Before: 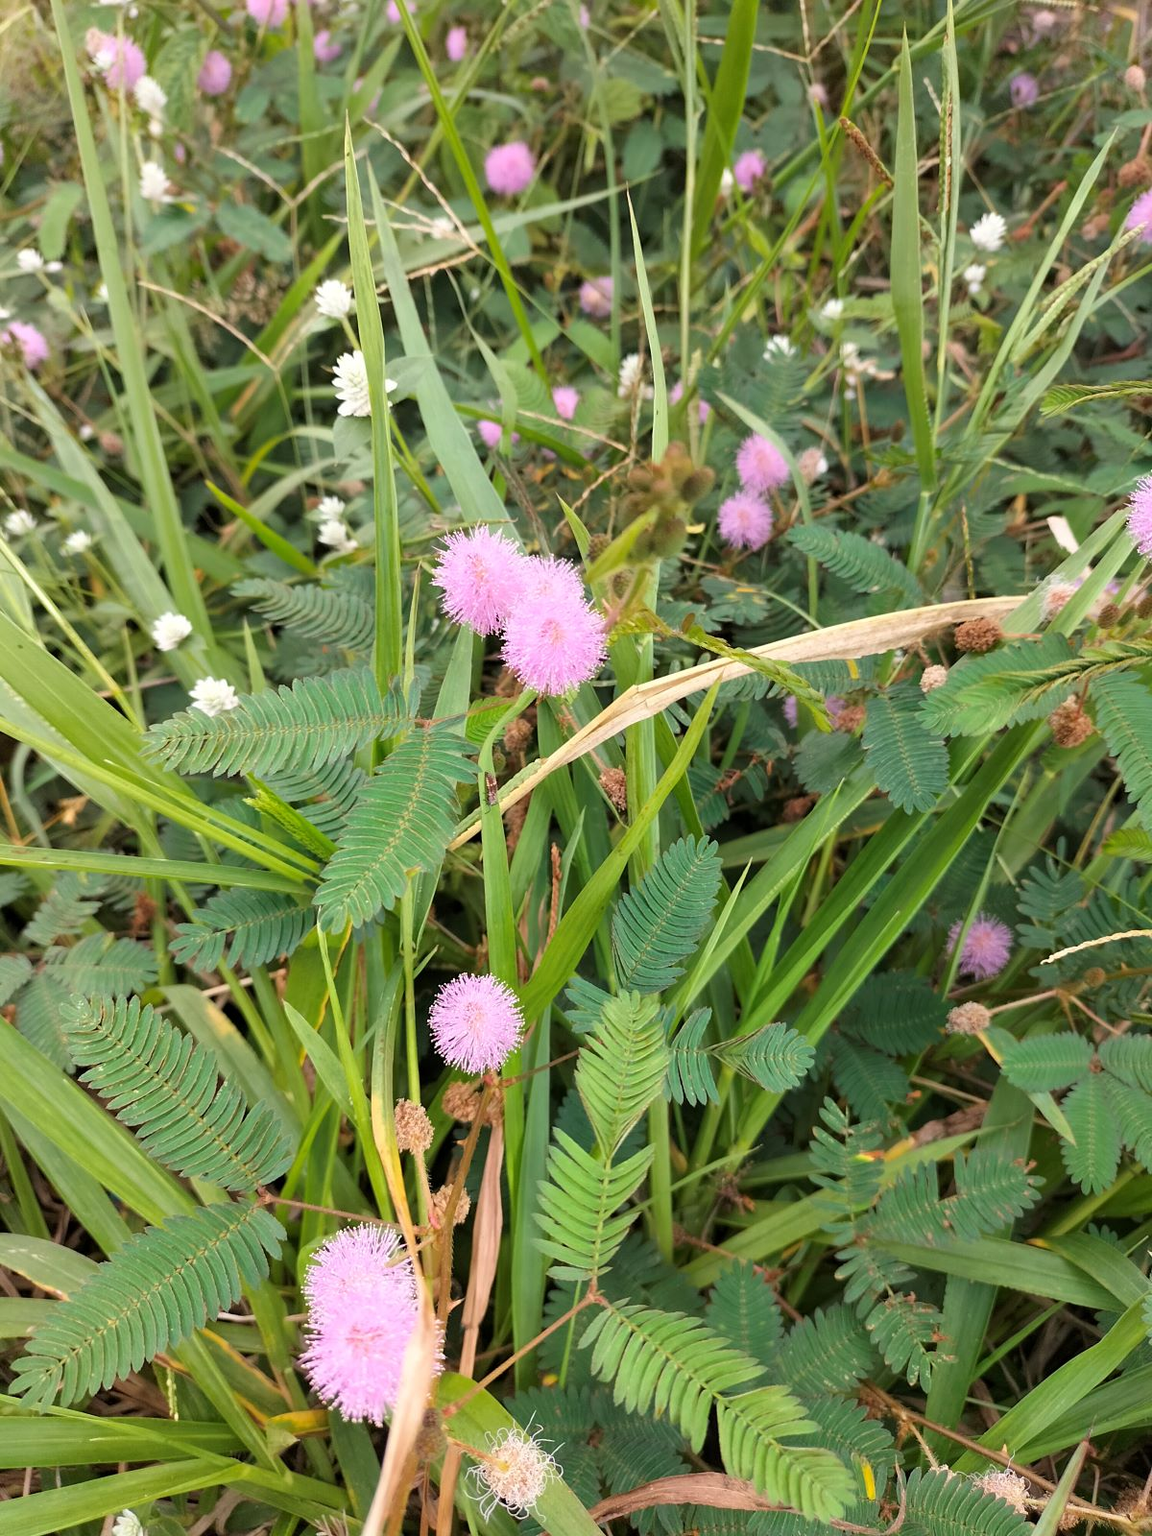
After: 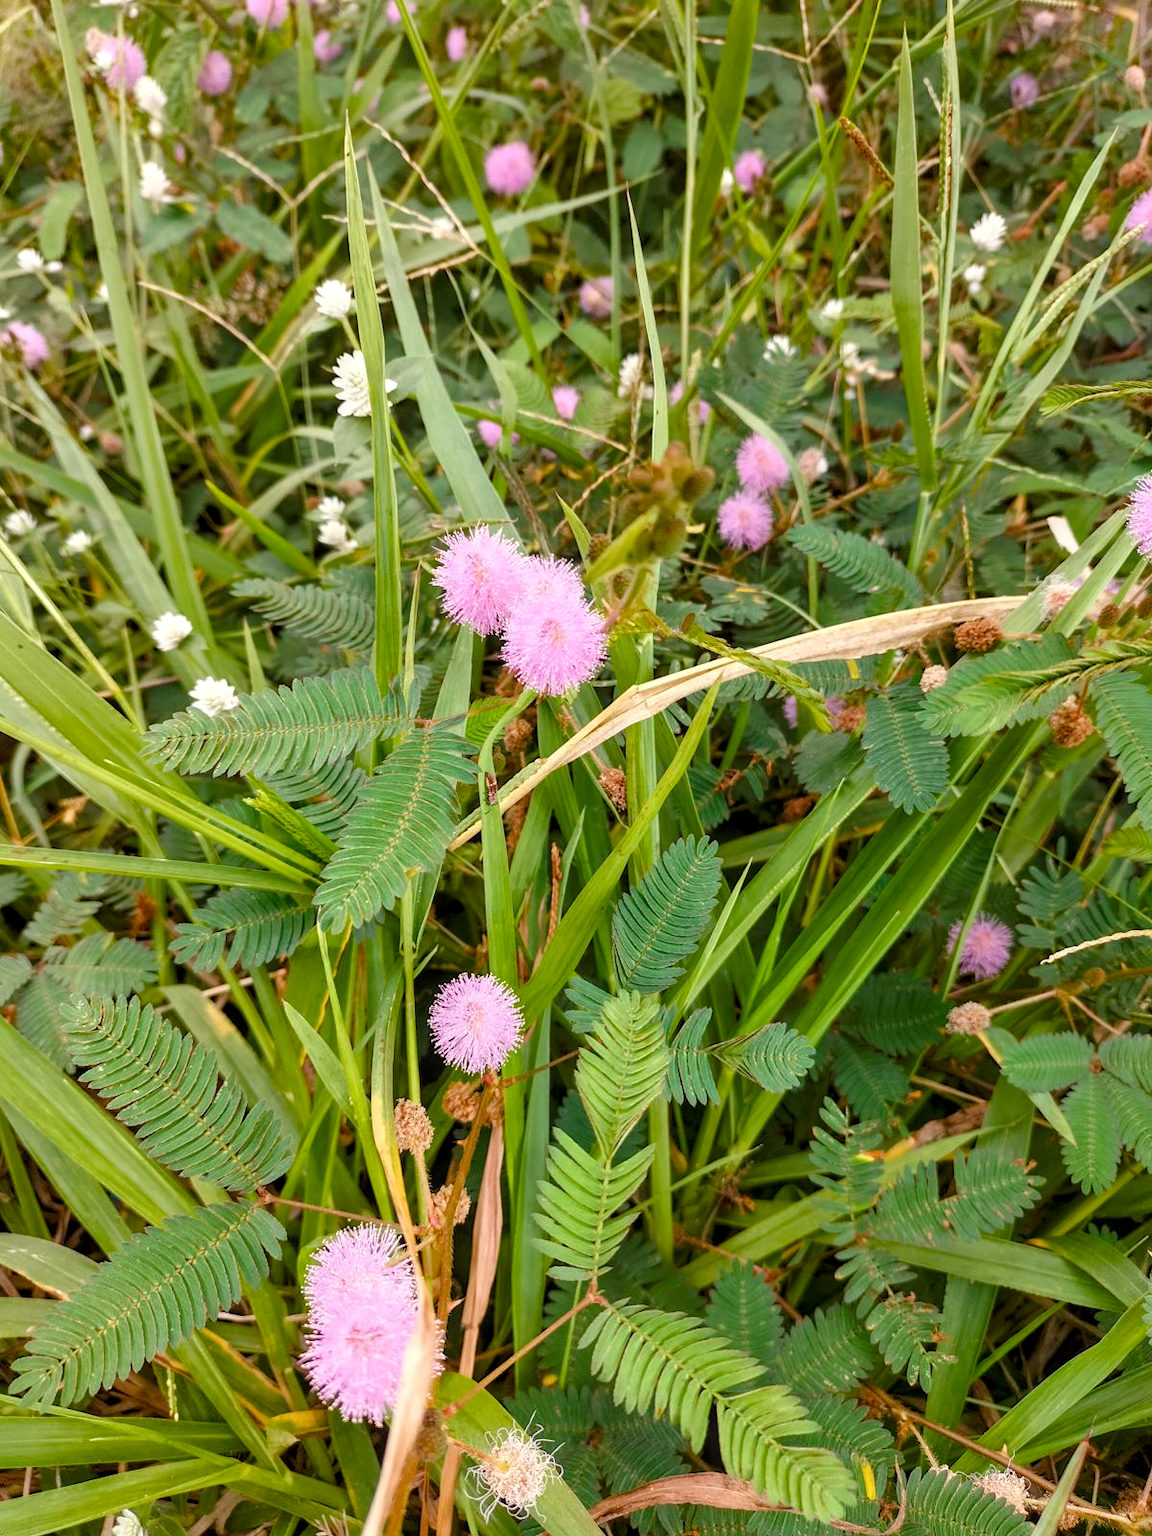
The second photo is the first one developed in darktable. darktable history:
color balance rgb: power › chroma 0.691%, power › hue 60°, highlights gain › chroma 0.568%, highlights gain › hue 56.15°, perceptual saturation grading › global saturation 20%, perceptual saturation grading › highlights -25.71%, perceptual saturation grading › shadows 49.641%
local contrast: on, module defaults
shadows and highlights: low approximation 0.01, soften with gaussian
